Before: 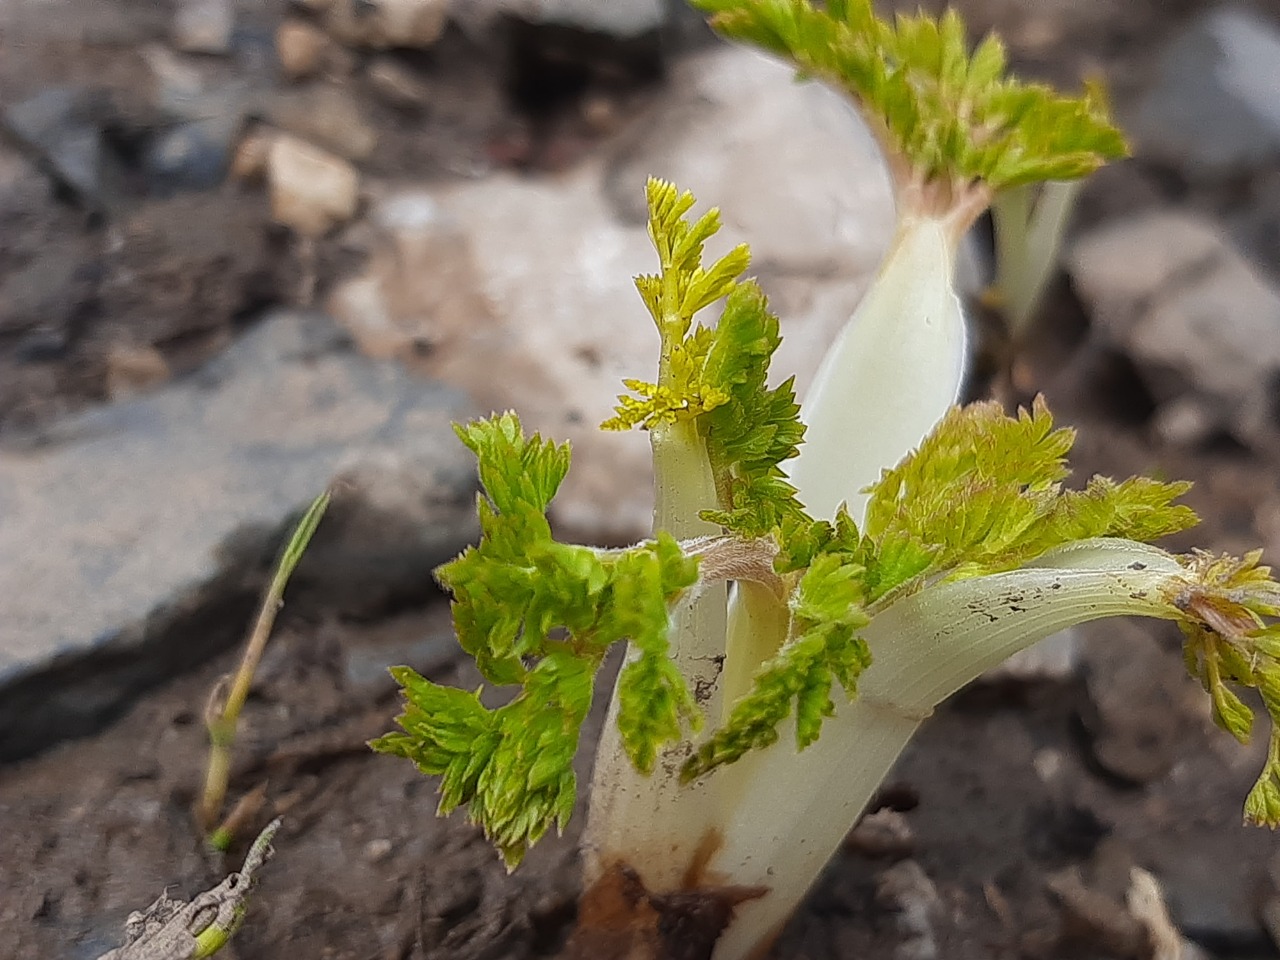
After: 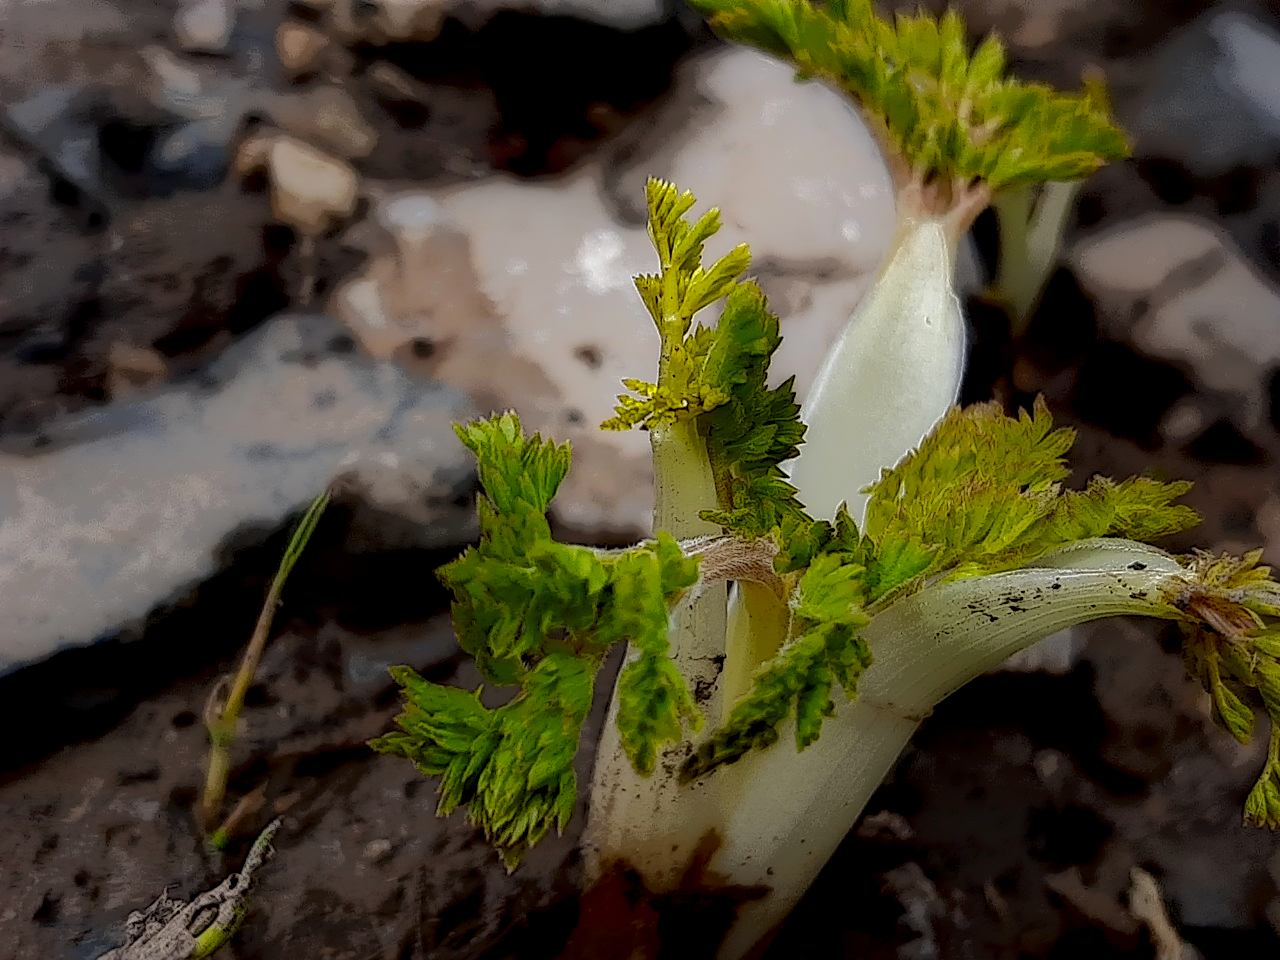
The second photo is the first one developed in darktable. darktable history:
local contrast: highlights 1%, shadows 199%, detail 164%, midtone range 0.002
tone curve: curves: ch0 [(0, 0) (0.003, 0.014) (0.011, 0.019) (0.025, 0.028) (0.044, 0.044) (0.069, 0.069) (0.1, 0.1) (0.136, 0.131) (0.177, 0.168) (0.224, 0.206) (0.277, 0.255) (0.335, 0.309) (0.399, 0.374) (0.468, 0.452) (0.543, 0.535) (0.623, 0.623) (0.709, 0.72) (0.801, 0.815) (0.898, 0.898) (1, 1)], color space Lab, independent channels, preserve colors none
tone equalizer: -8 EV -0.4 EV, -7 EV -0.421 EV, -6 EV -0.33 EV, -5 EV -0.256 EV, -3 EV 0.205 EV, -2 EV 0.343 EV, -1 EV 0.385 EV, +0 EV 0.434 EV, mask exposure compensation -0.514 EV
